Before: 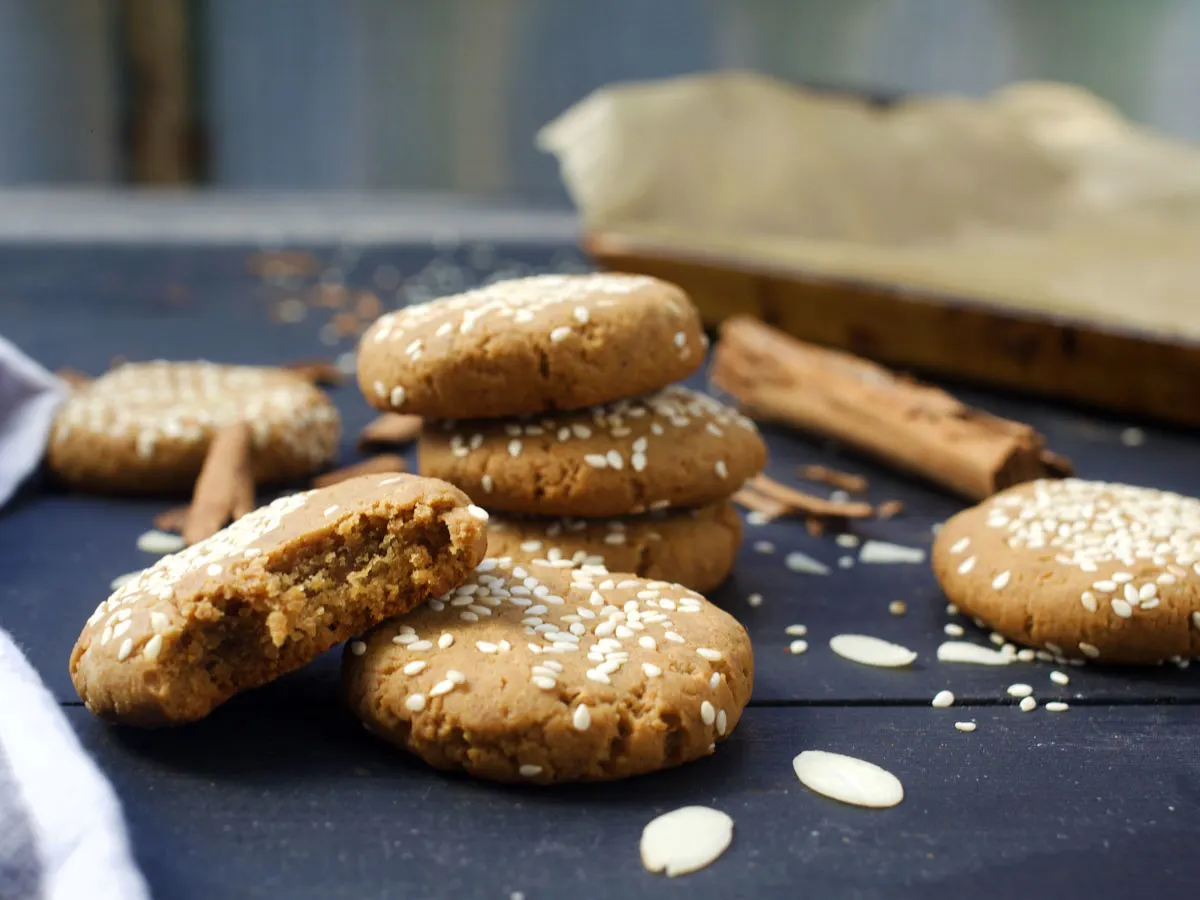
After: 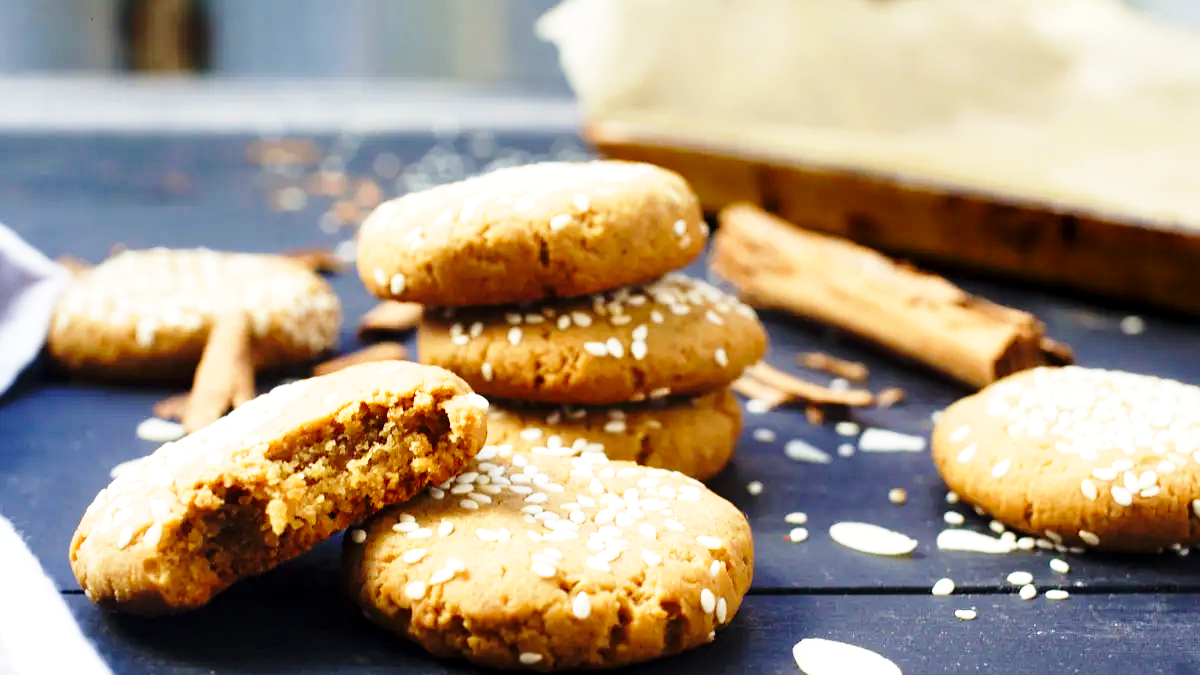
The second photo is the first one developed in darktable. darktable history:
crop and rotate: top 12.5%, bottom 12.5%
base curve: curves: ch0 [(0, 0) (0.028, 0.03) (0.105, 0.232) (0.387, 0.748) (0.754, 0.968) (1, 1)], fusion 1, exposure shift 0.576, preserve colors none
